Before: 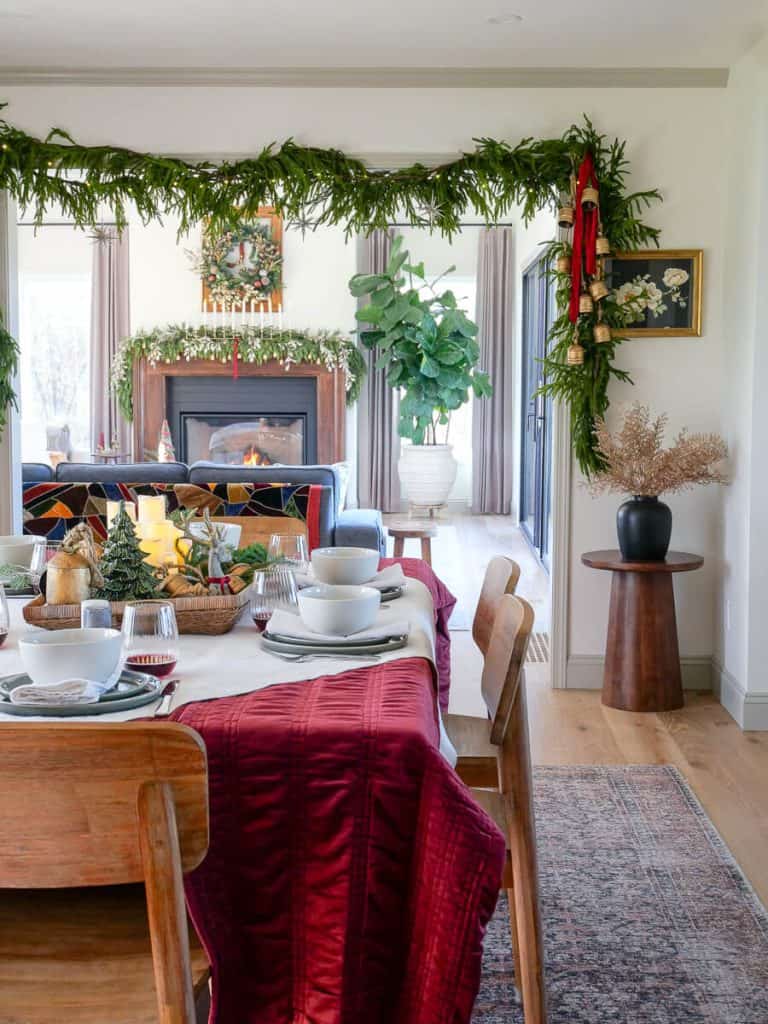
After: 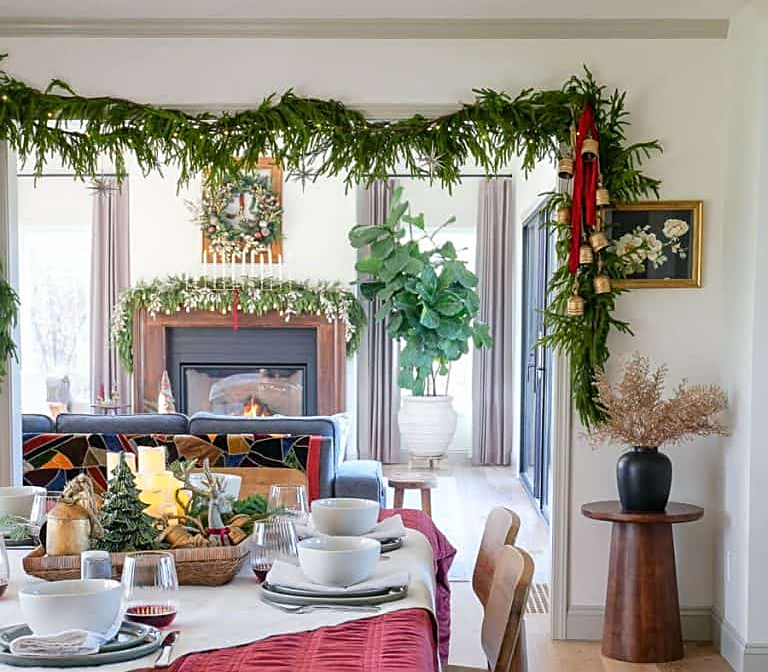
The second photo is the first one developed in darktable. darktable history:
levels: mode automatic, black 0.023%, white 99.97%, levels [0.062, 0.494, 0.925]
tone equalizer: on, module defaults
crop and rotate: top 4.848%, bottom 29.503%
sharpen: on, module defaults
